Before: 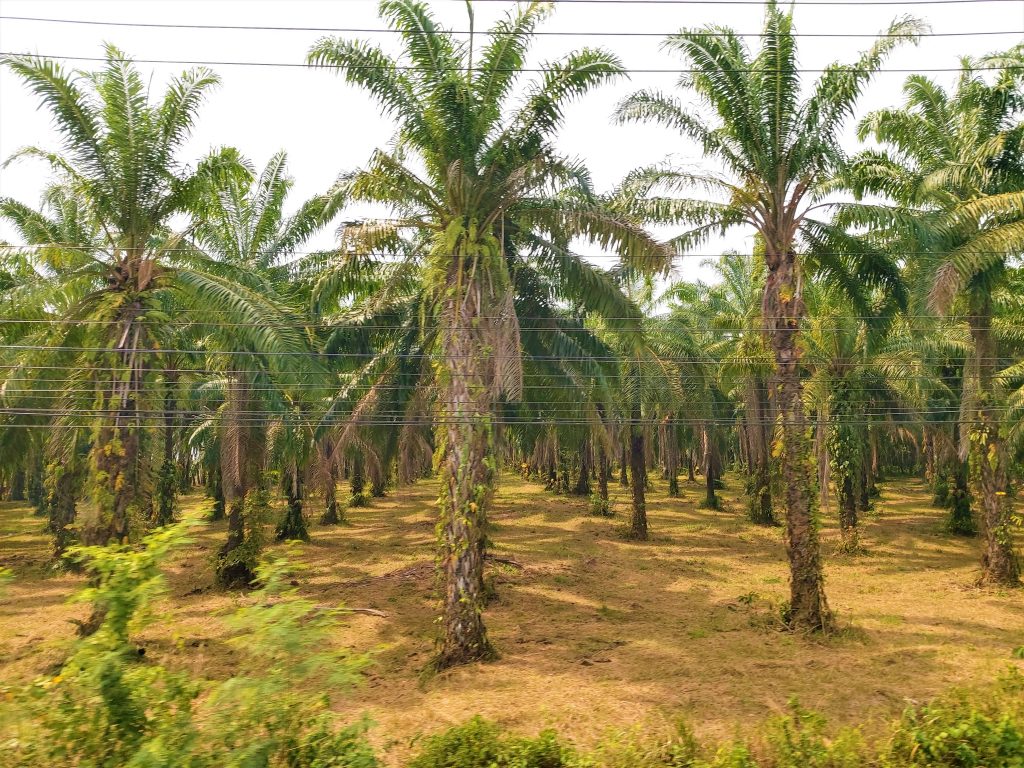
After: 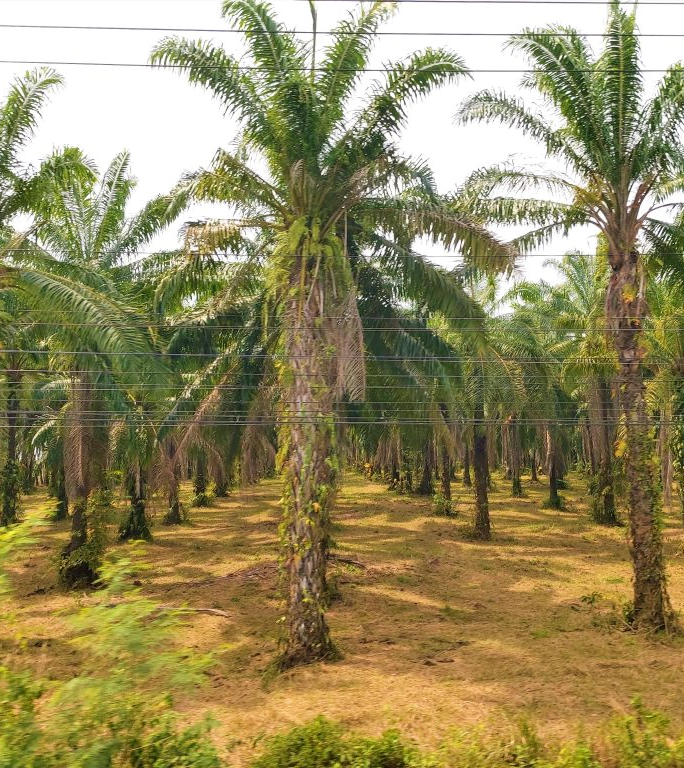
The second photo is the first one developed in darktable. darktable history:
crop: left 15.407%, right 17.766%
tone equalizer: edges refinement/feathering 500, mask exposure compensation -1.57 EV, preserve details guided filter
